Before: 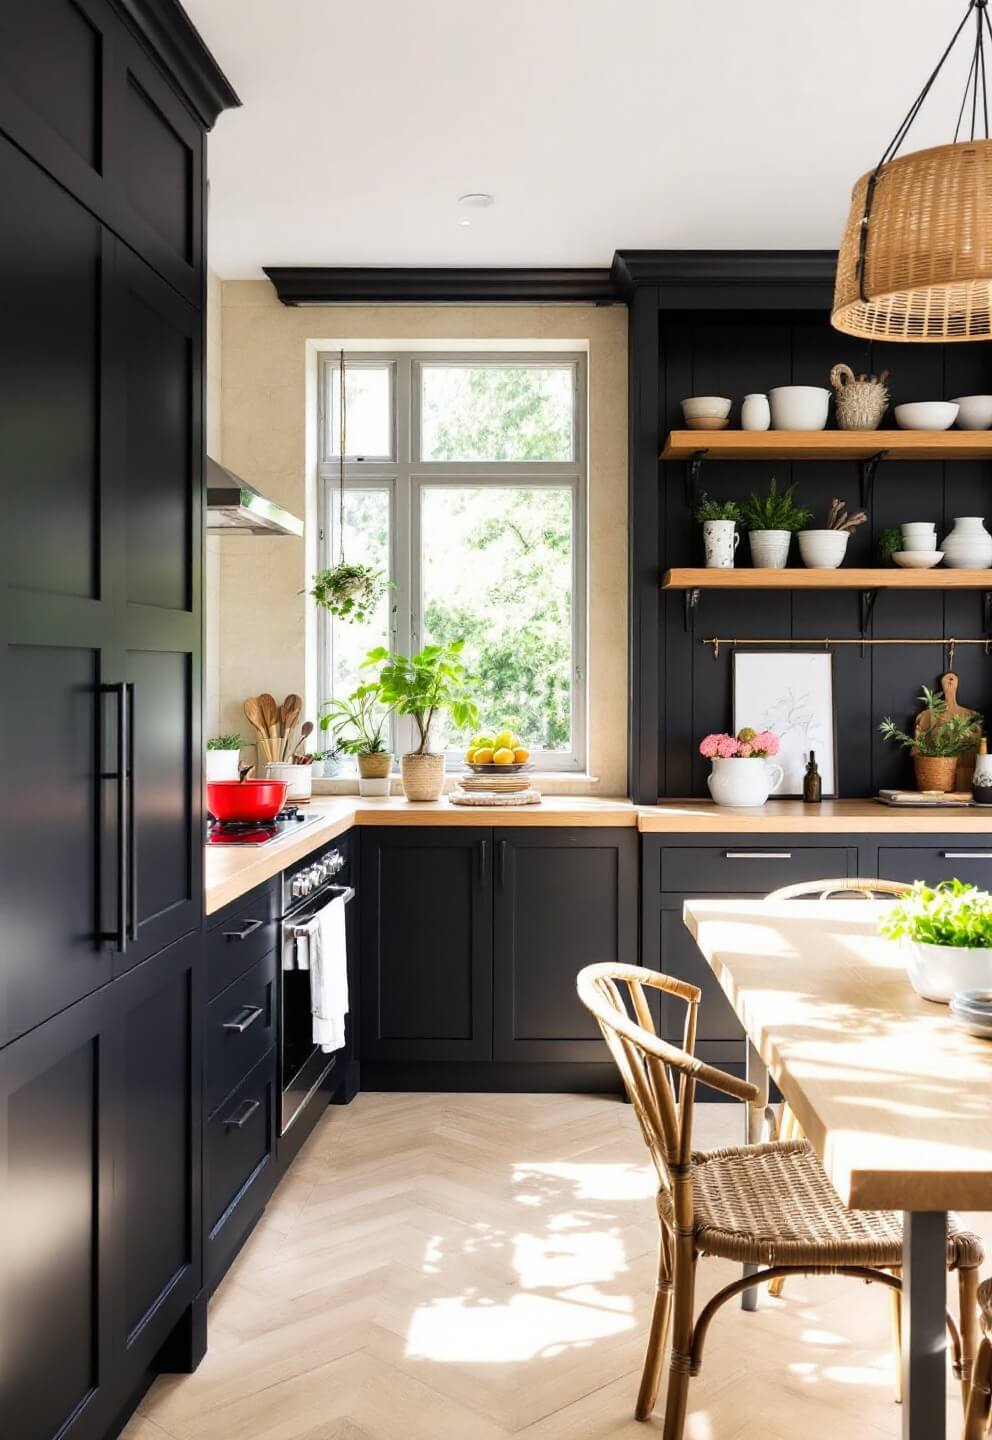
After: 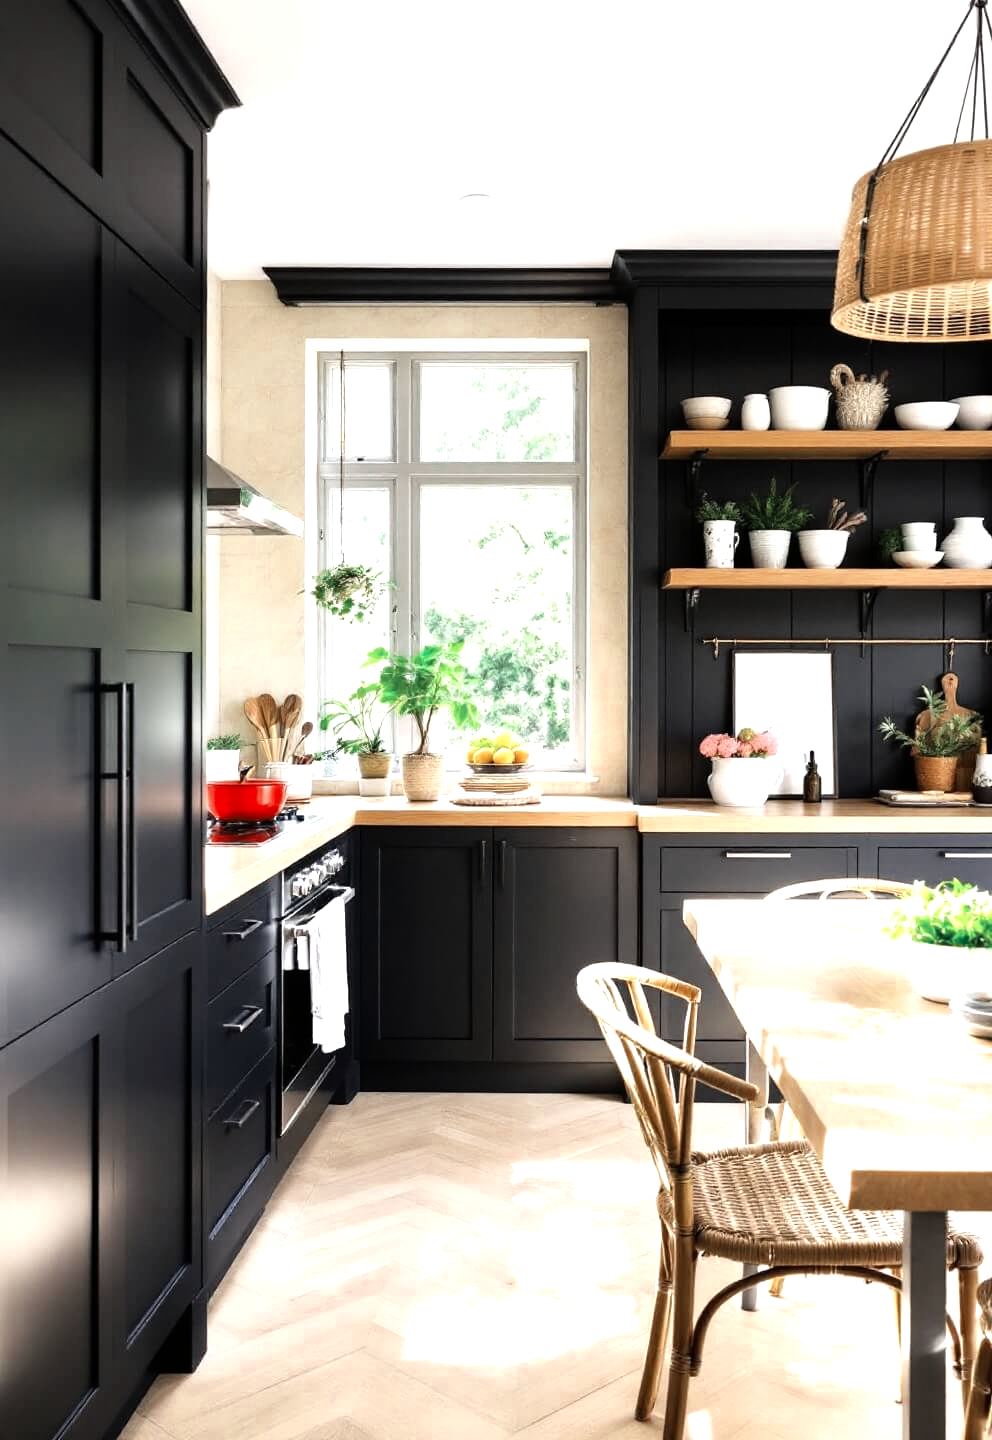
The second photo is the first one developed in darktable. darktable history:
color zones: curves: ch0 [(0, 0.5) (0.125, 0.4) (0.25, 0.5) (0.375, 0.4) (0.5, 0.4) (0.625, 0.35) (0.75, 0.35) (0.875, 0.5)]; ch1 [(0, 0.35) (0.125, 0.45) (0.25, 0.35) (0.375, 0.35) (0.5, 0.35) (0.625, 0.35) (0.75, 0.45) (0.875, 0.35)]; ch2 [(0, 0.6) (0.125, 0.5) (0.25, 0.5) (0.375, 0.6) (0.5, 0.6) (0.625, 0.5) (0.75, 0.5) (0.875, 0.5)]
tone equalizer: -8 EV -0.789 EV, -7 EV -0.731 EV, -6 EV -0.596 EV, -5 EV -0.375 EV, -3 EV 0.377 EV, -2 EV 0.6 EV, -1 EV 0.698 EV, +0 EV 0.756 EV
